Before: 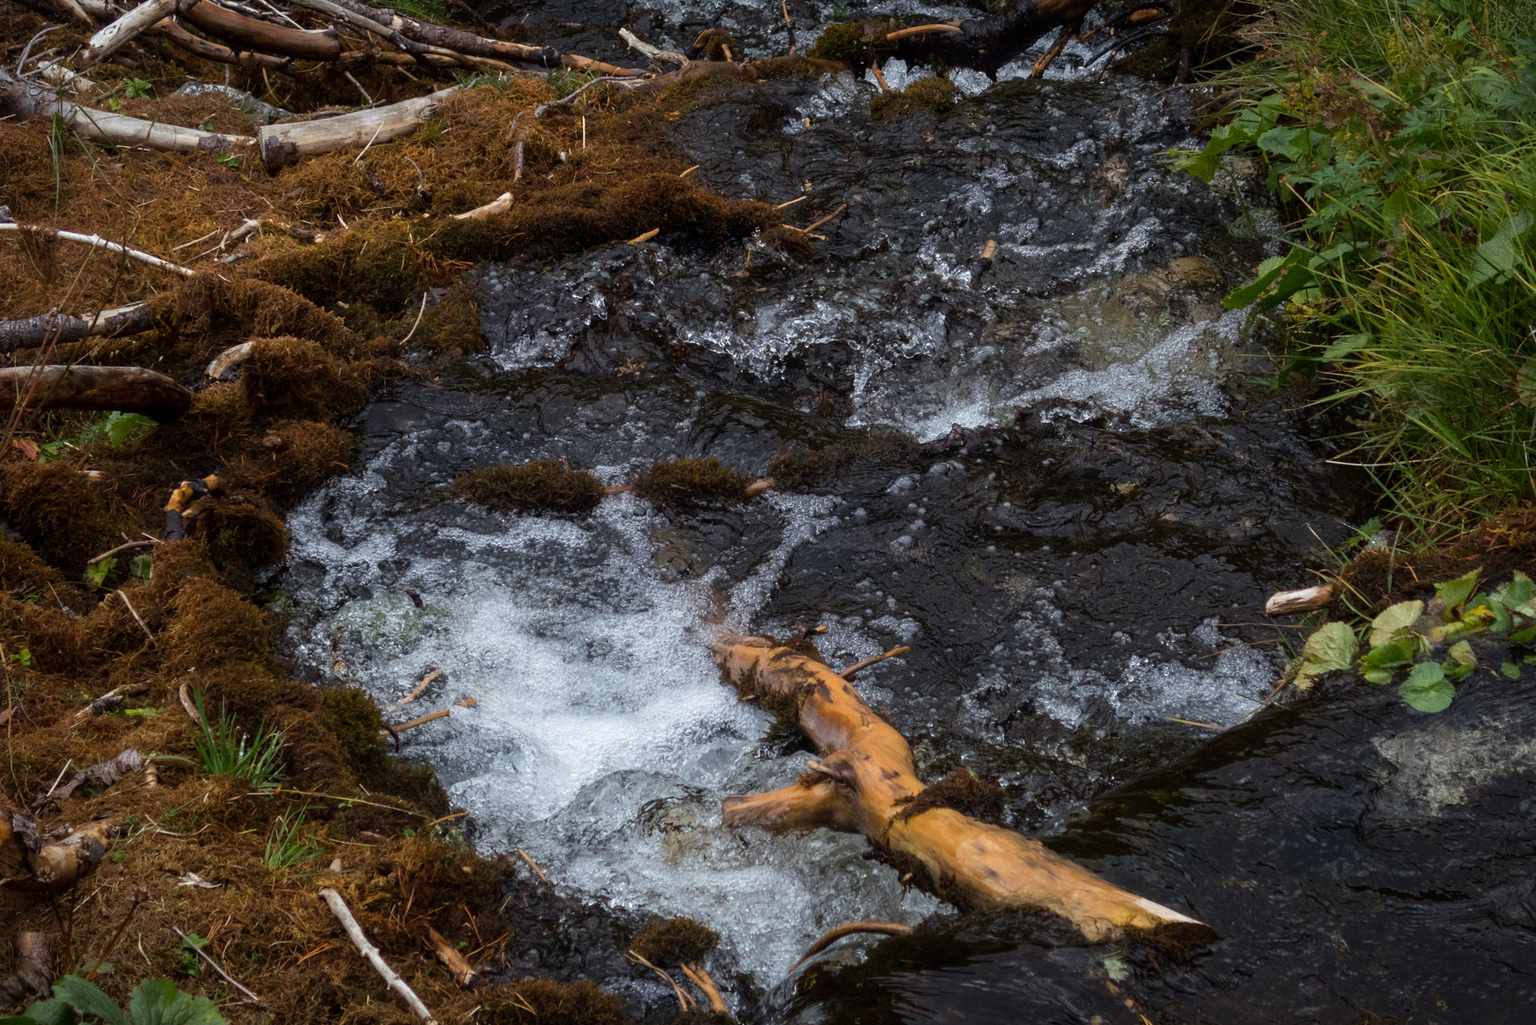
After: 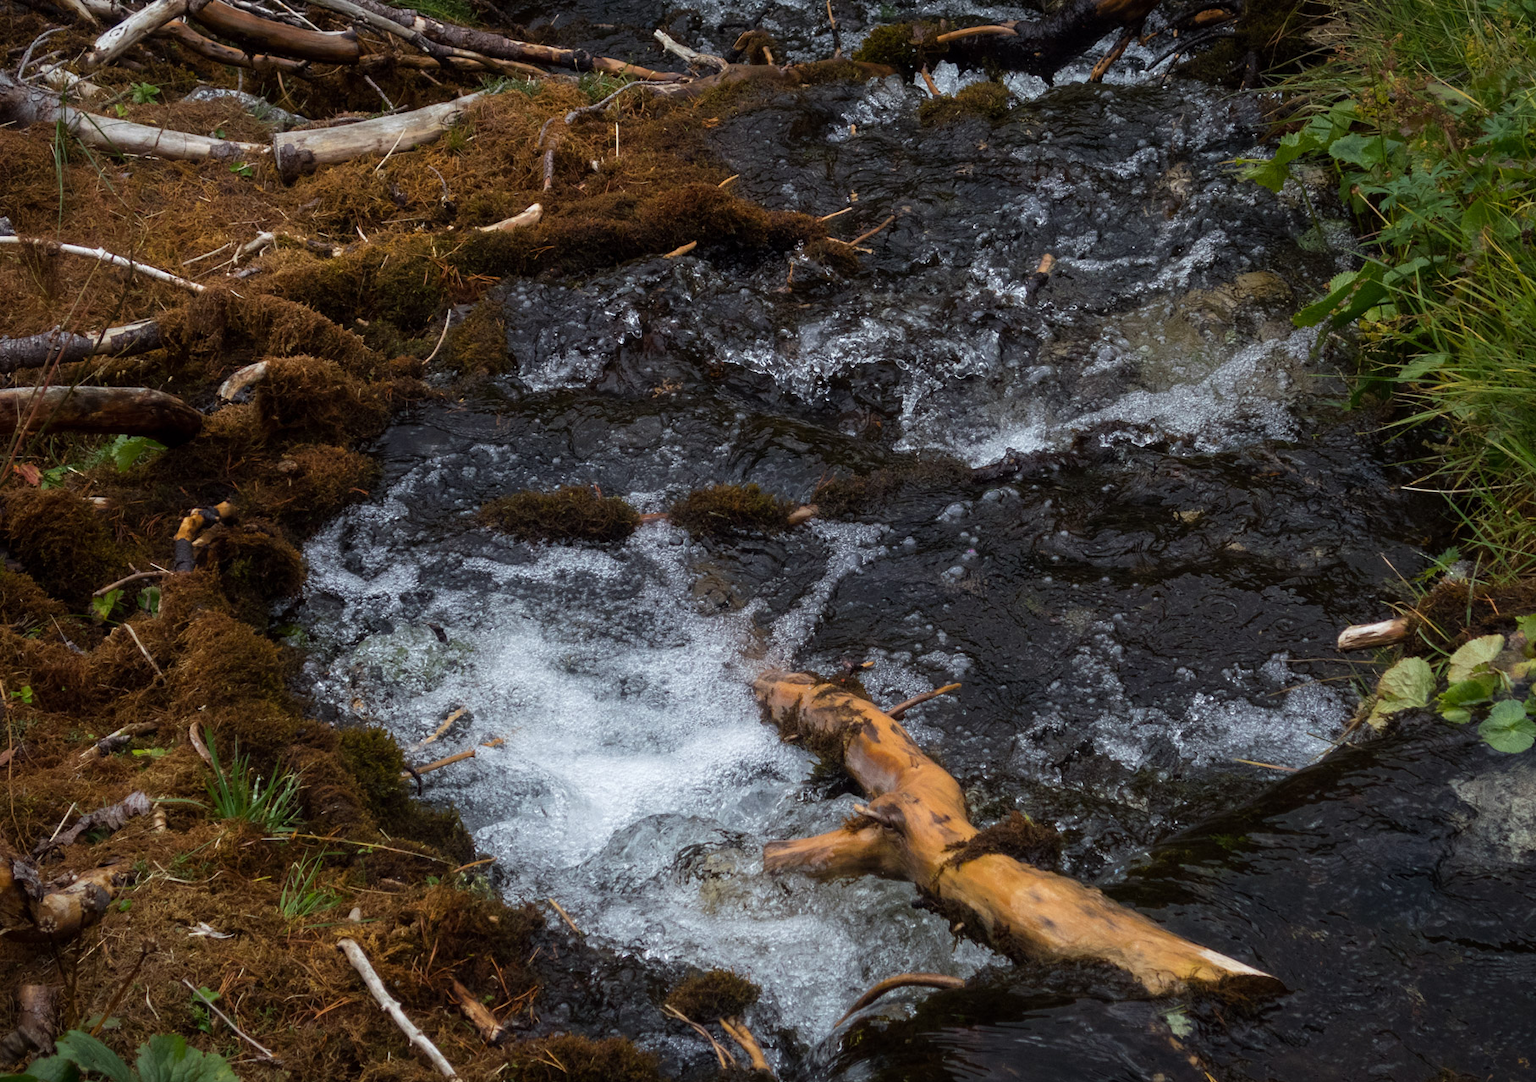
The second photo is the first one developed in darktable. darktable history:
crop and rotate: right 5.338%
